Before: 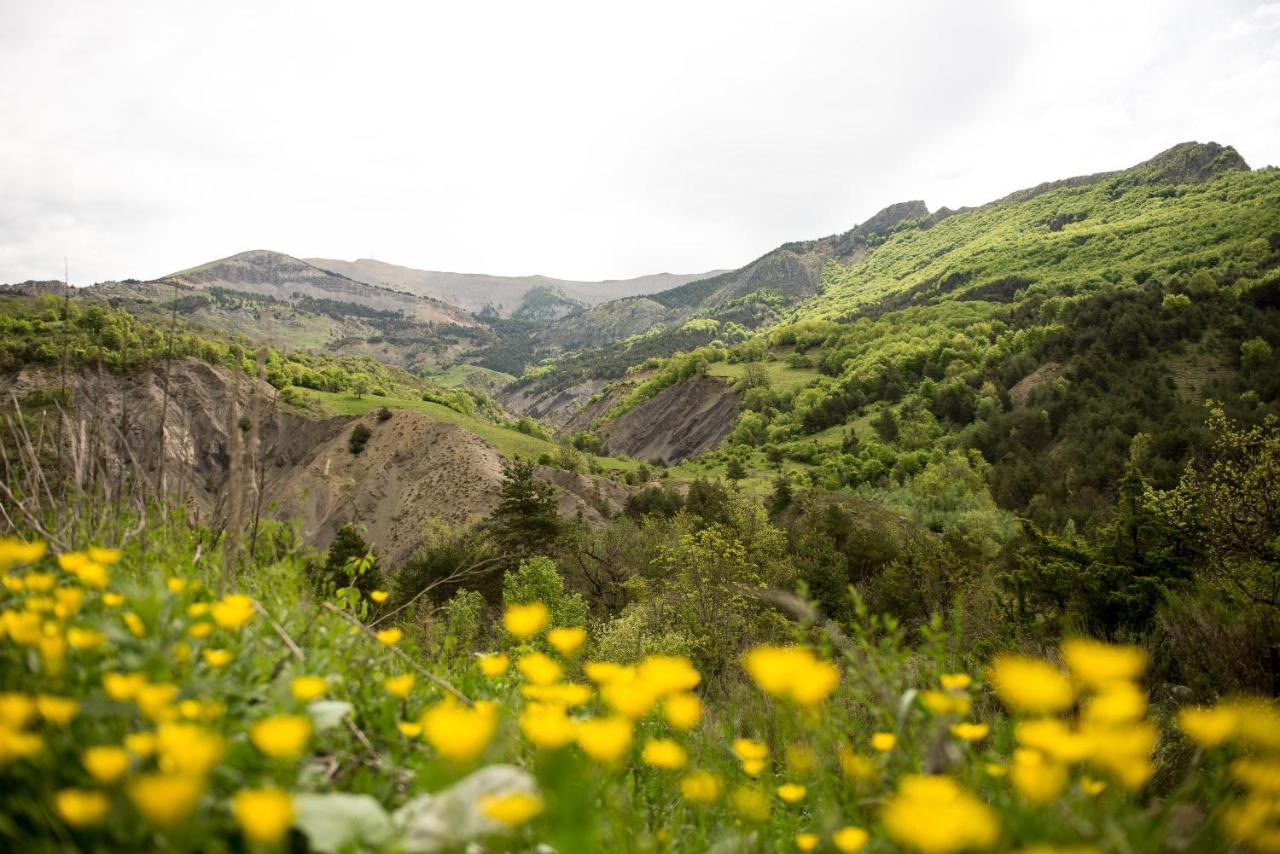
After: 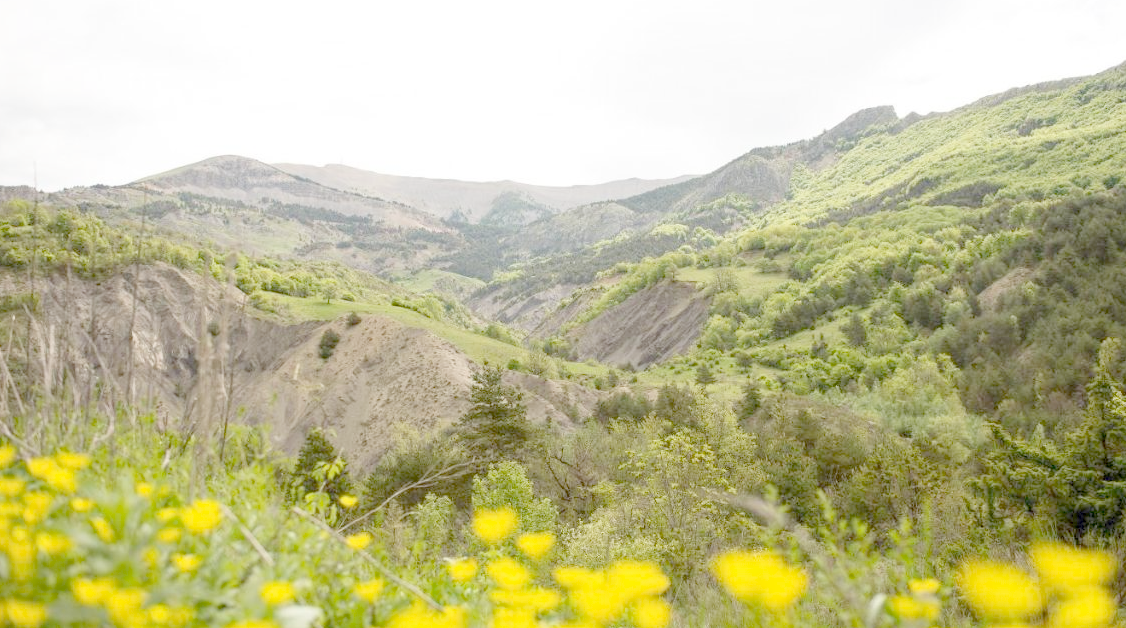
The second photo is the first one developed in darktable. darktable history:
crop and rotate: left 2.425%, top 11.305%, right 9.6%, bottom 15.08%
